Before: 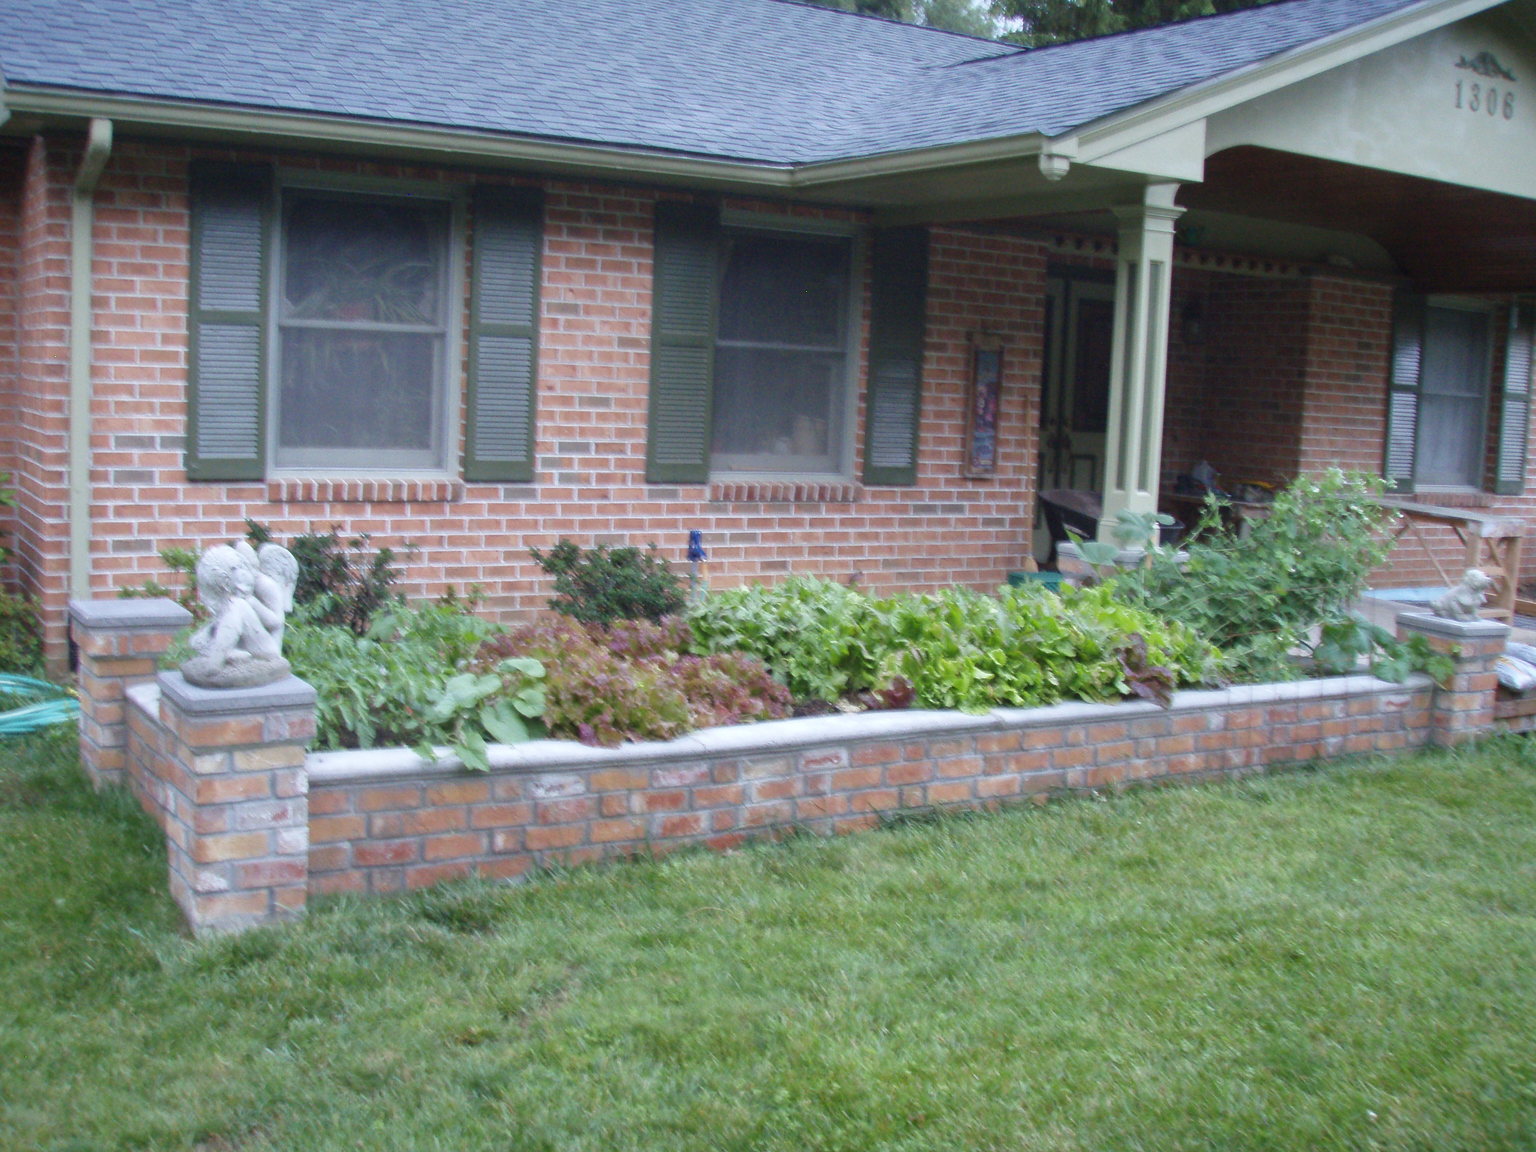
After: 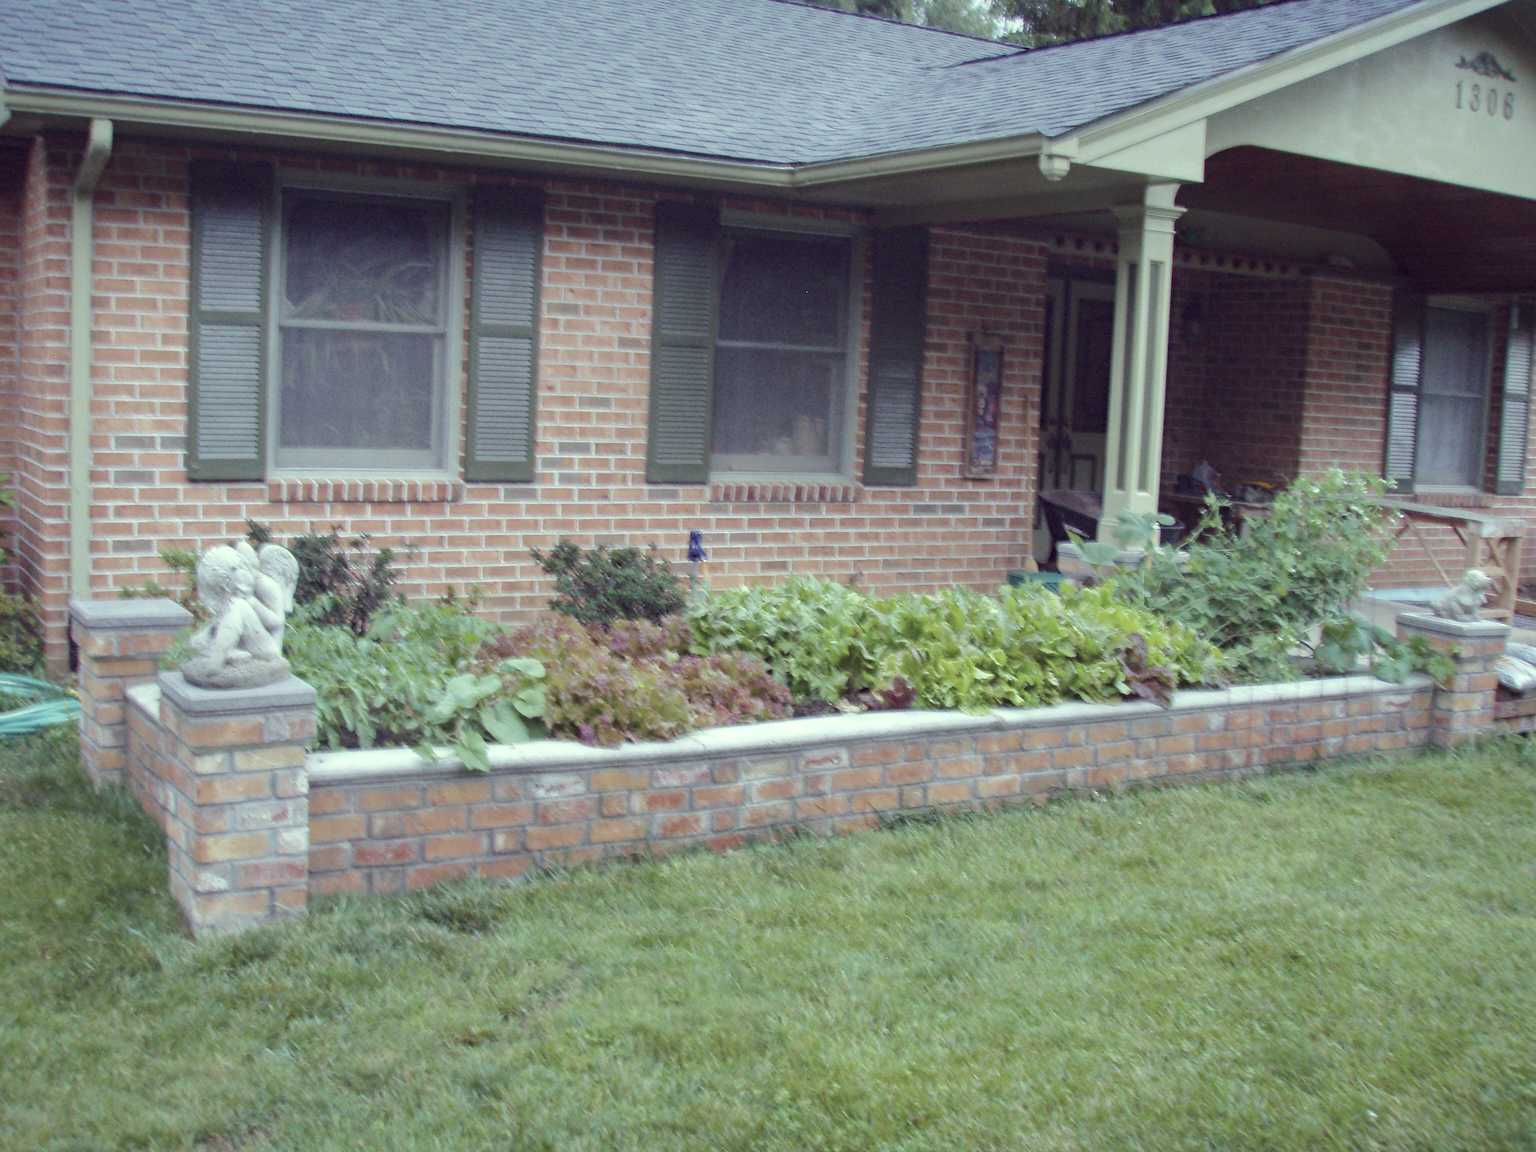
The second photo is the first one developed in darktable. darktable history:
color balance rgb: perceptual saturation grading › global saturation 25%, perceptual brilliance grading › mid-tones 10%, perceptual brilliance grading › shadows 15%, global vibrance 20%
haze removal: compatibility mode true, adaptive false
color correction: highlights a* -20.17, highlights b* 20.27, shadows a* 20.03, shadows b* -20.46, saturation 0.43
color contrast: green-magenta contrast 1.1, blue-yellow contrast 1.1, unbound 0
